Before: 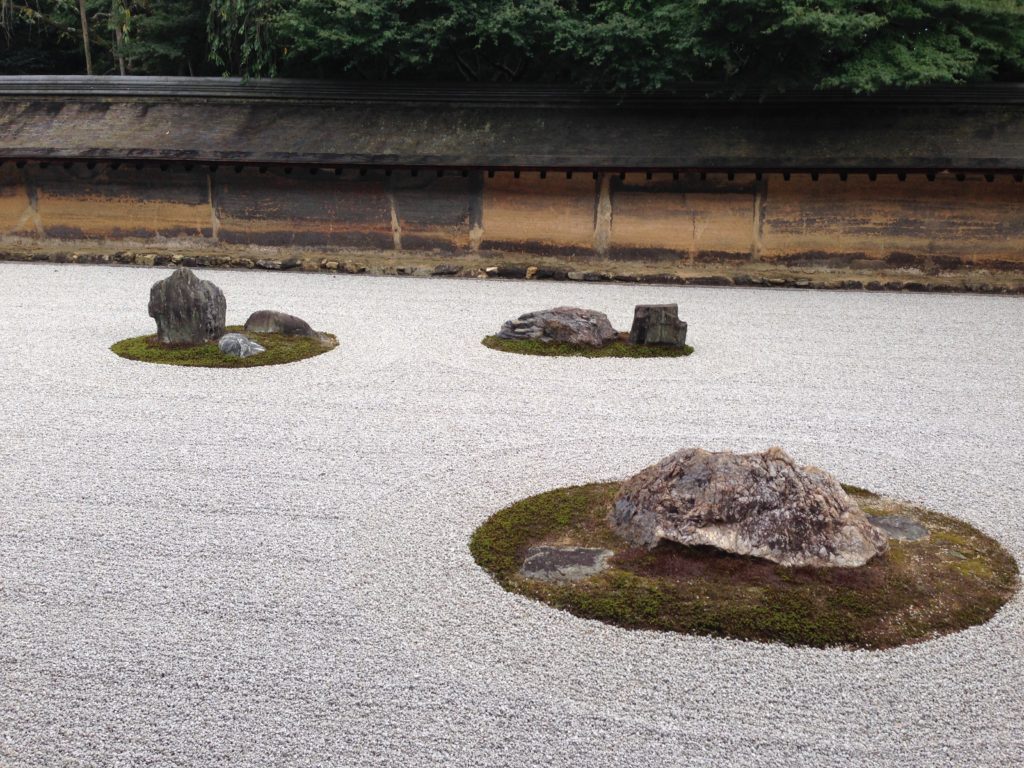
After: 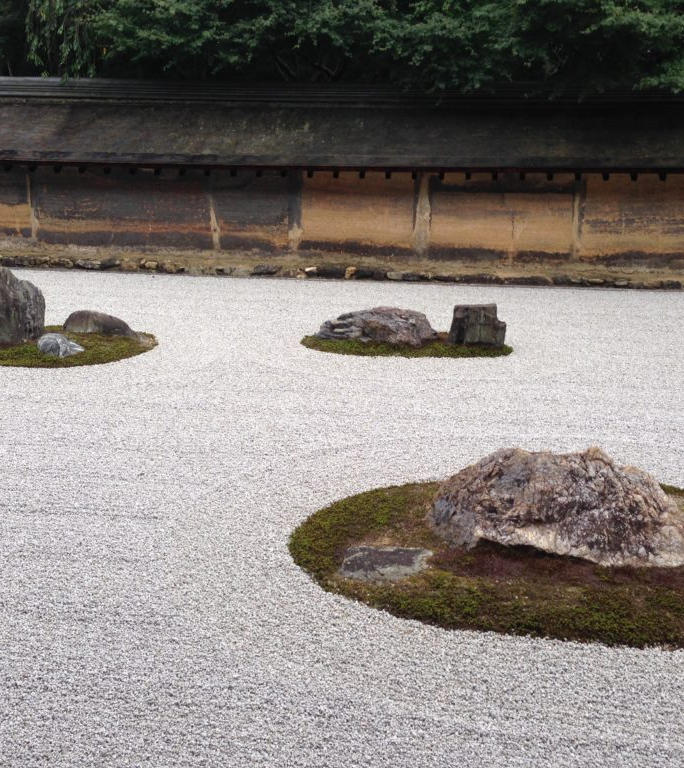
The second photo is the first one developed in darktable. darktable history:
white balance: red 1, blue 1
crop and rotate: left 17.732%, right 15.423%
